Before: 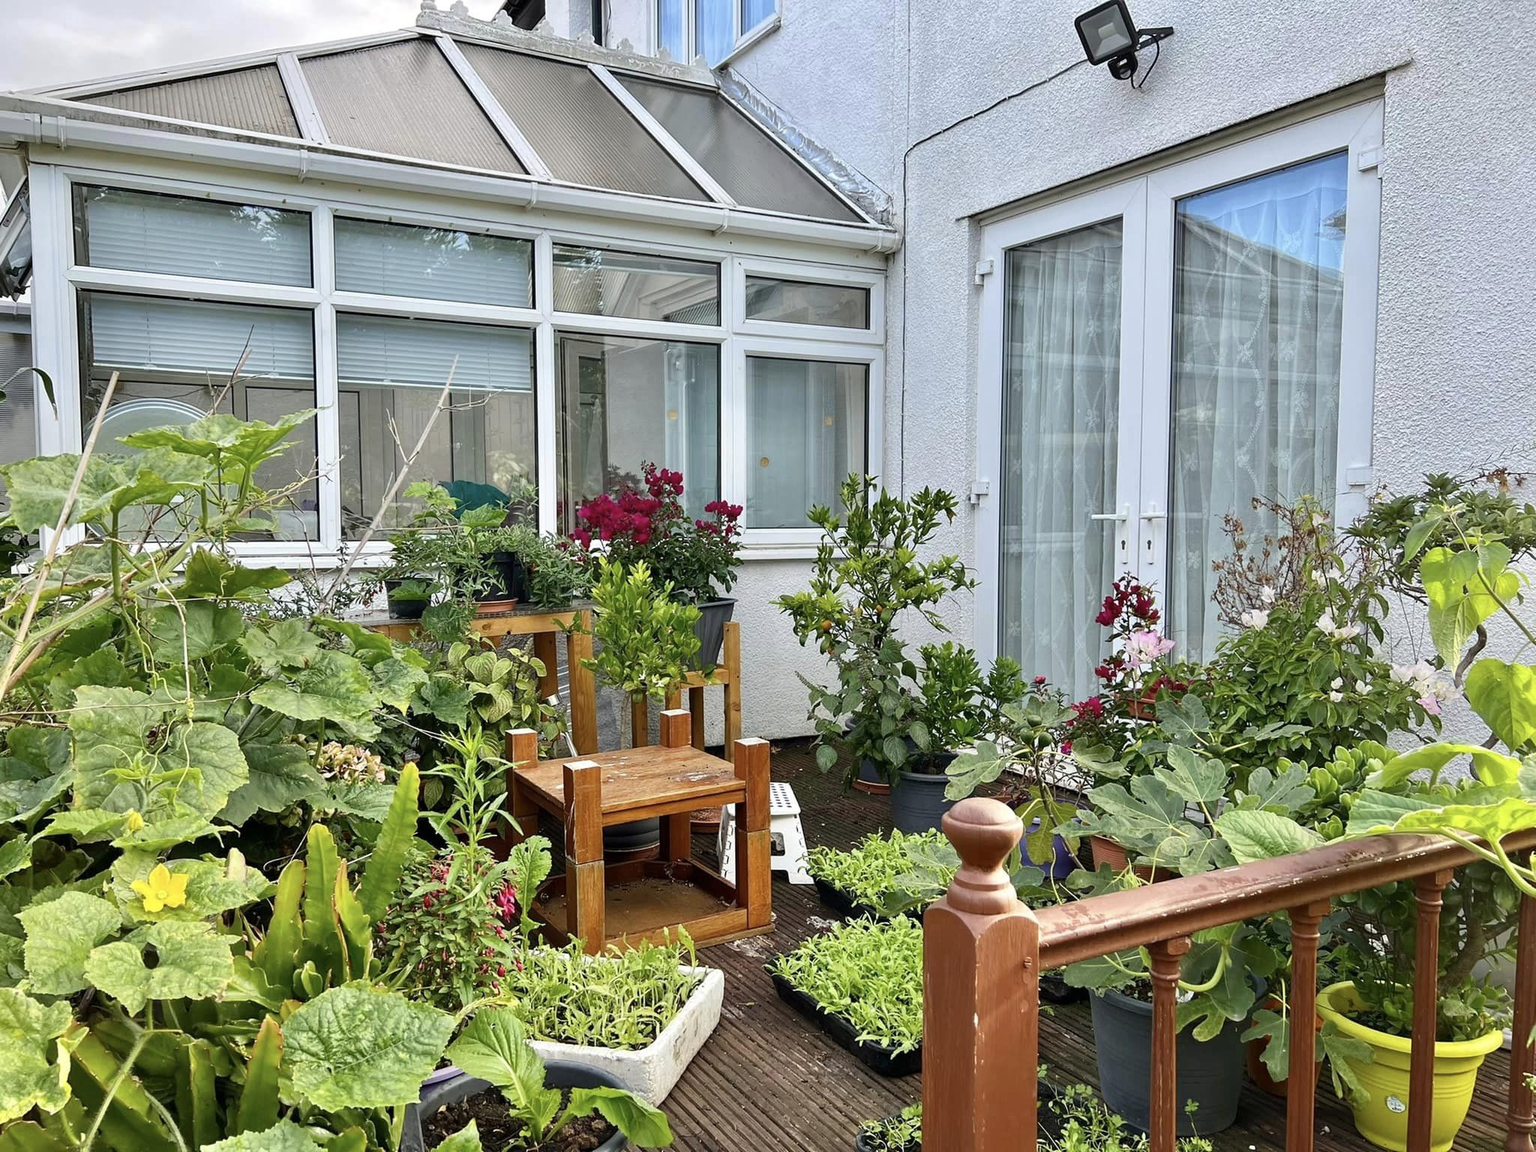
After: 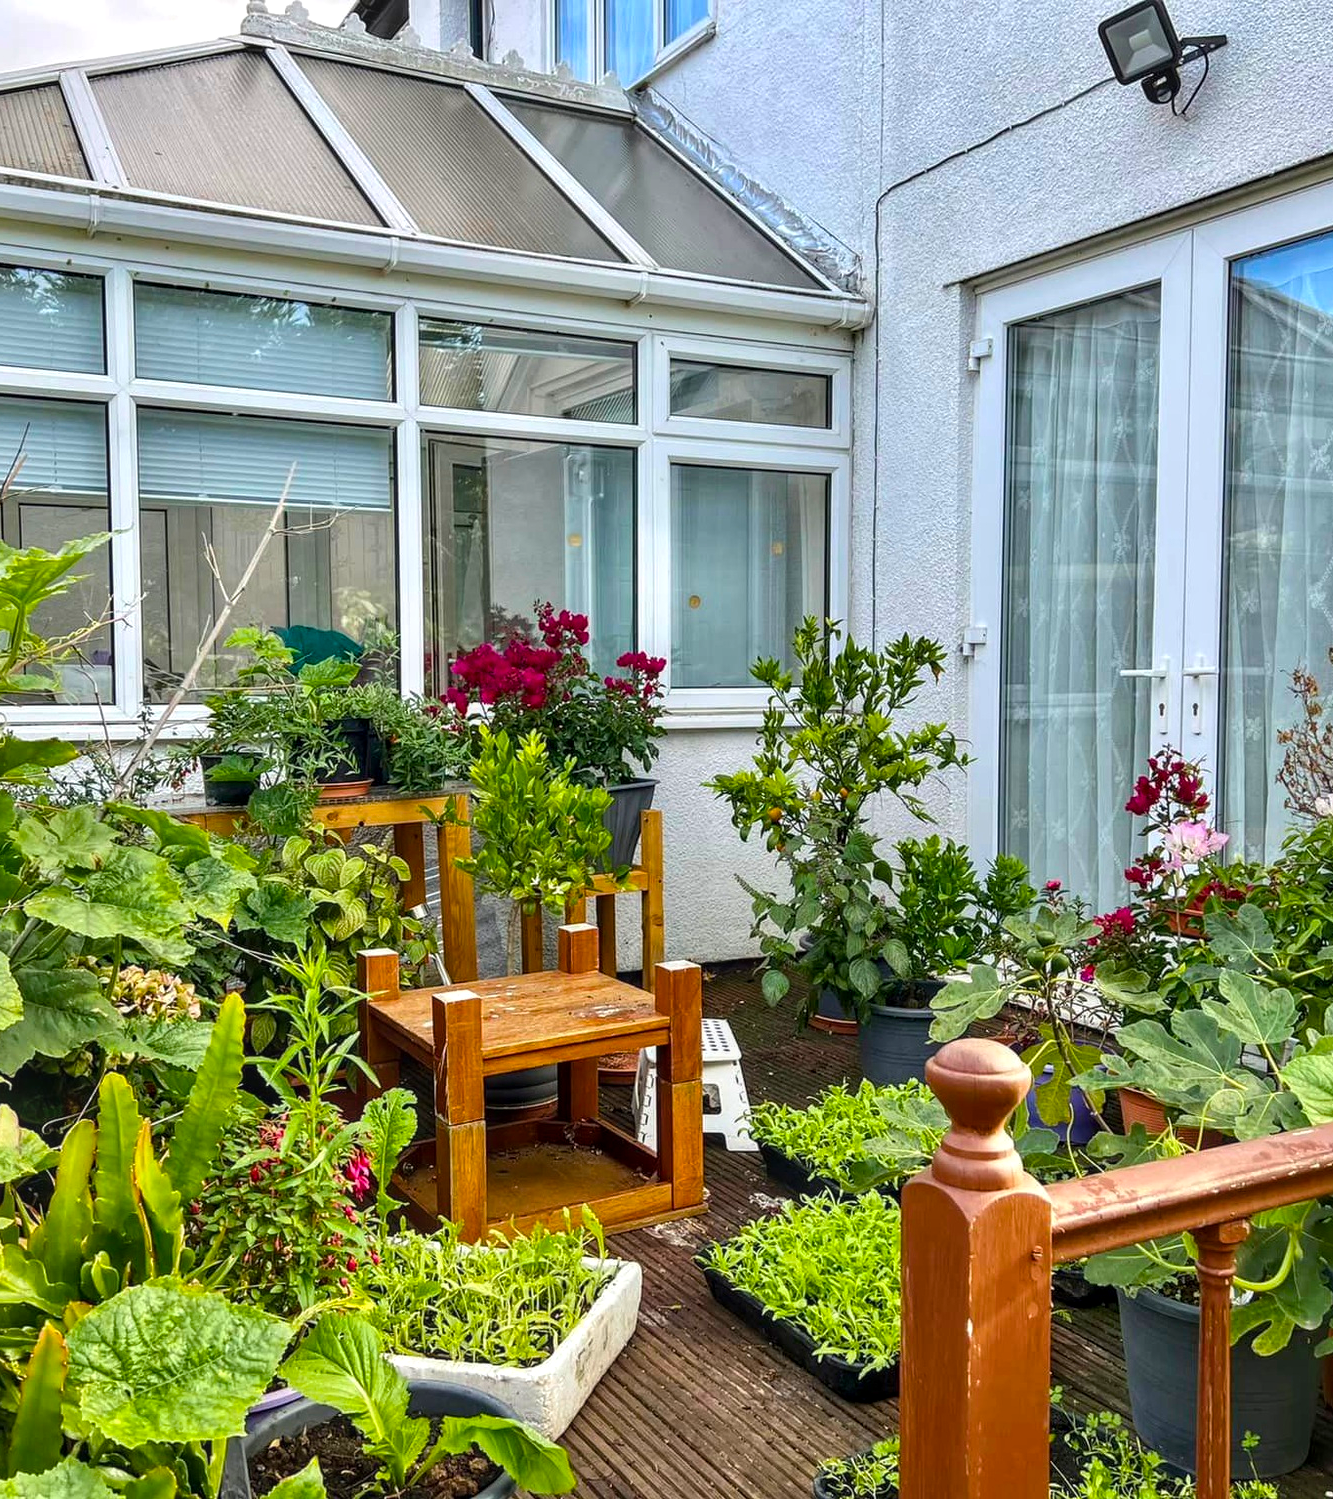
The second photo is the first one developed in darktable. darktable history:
exposure: black level correction -0.001, exposure 0.08 EV, compensate highlight preservation false
local contrast: on, module defaults
crop and rotate: left 15.055%, right 18.278%
color balance rgb: perceptual saturation grading › global saturation 25%, global vibrance 20%
